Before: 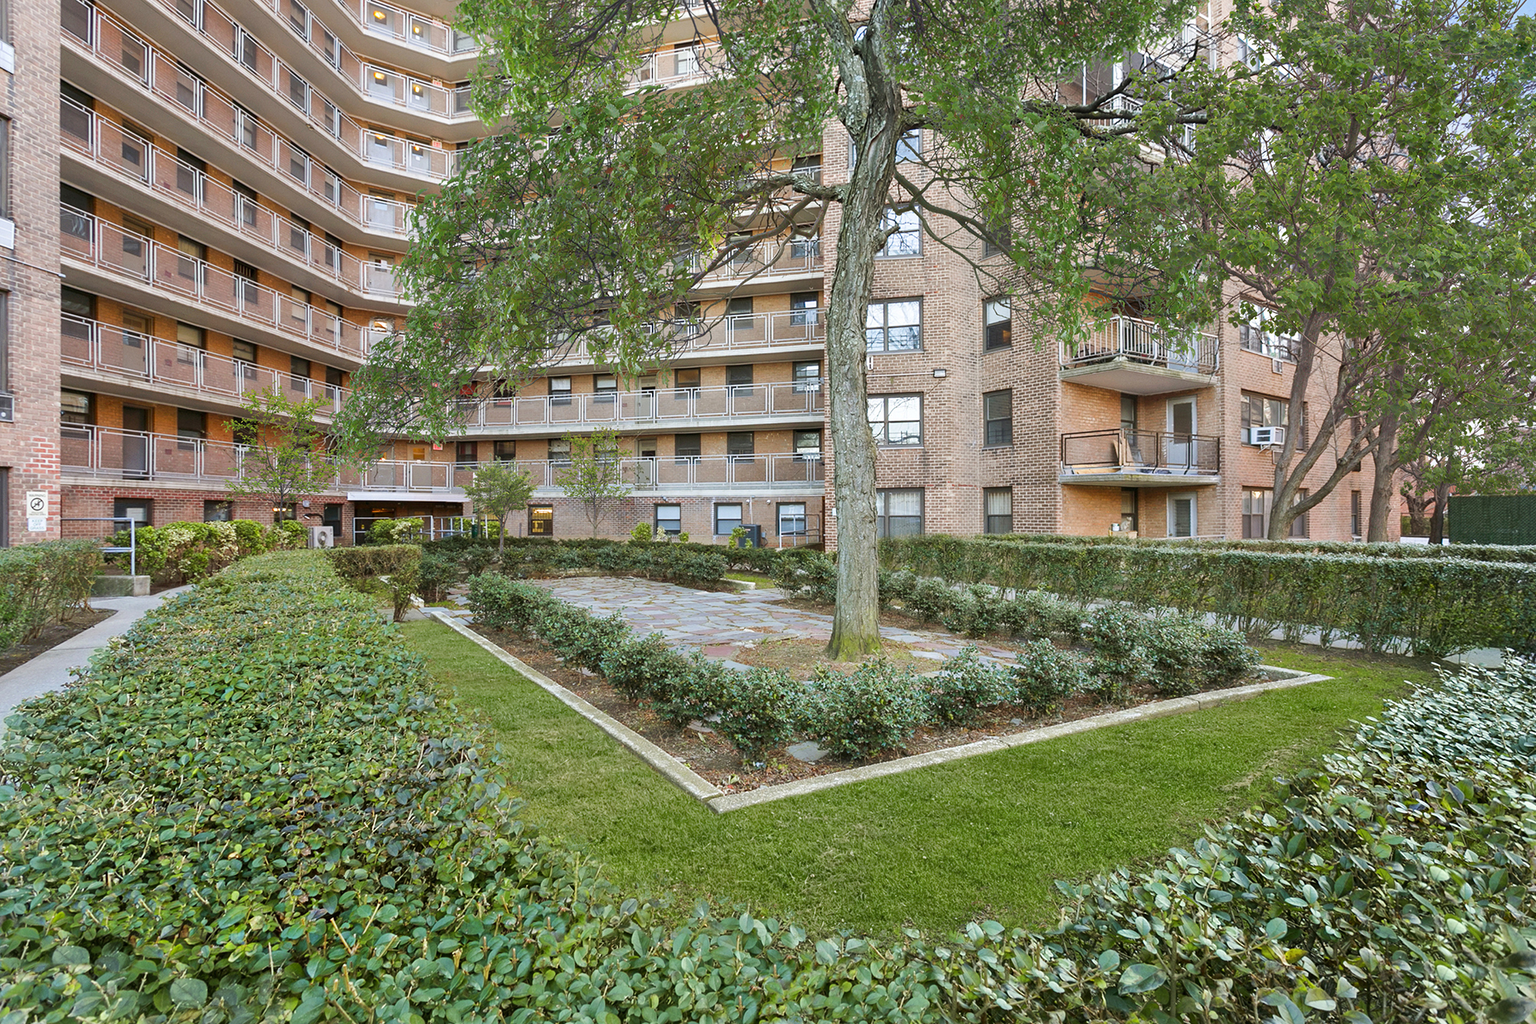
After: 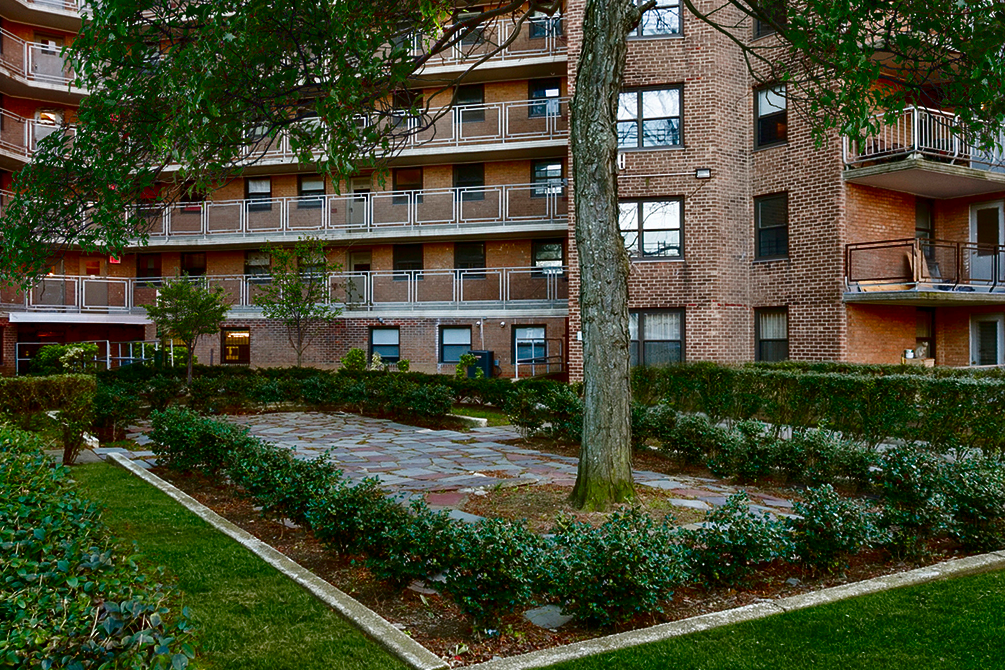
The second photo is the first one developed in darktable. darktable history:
crop and rotate: left 22.13%, top 22.054%, right 22.026%, bottom 22.102%
contrast brightness saturation: contrast 0.09, brightness -0.59, saturation 0.17
